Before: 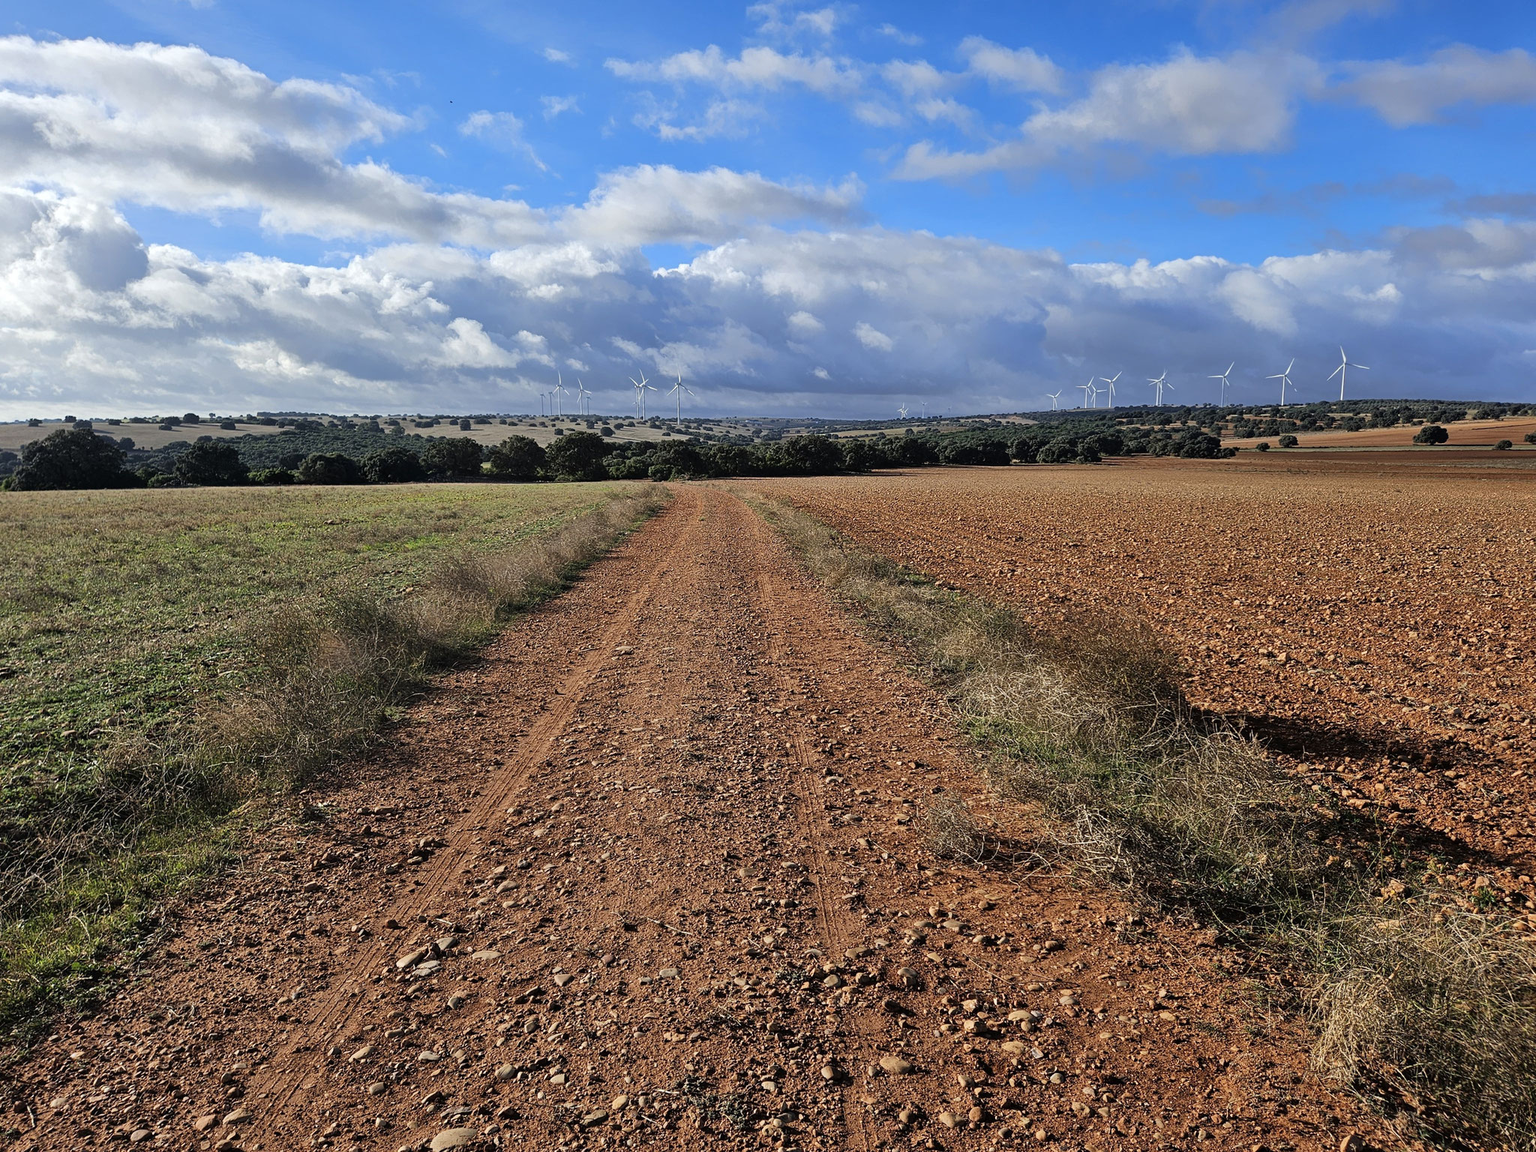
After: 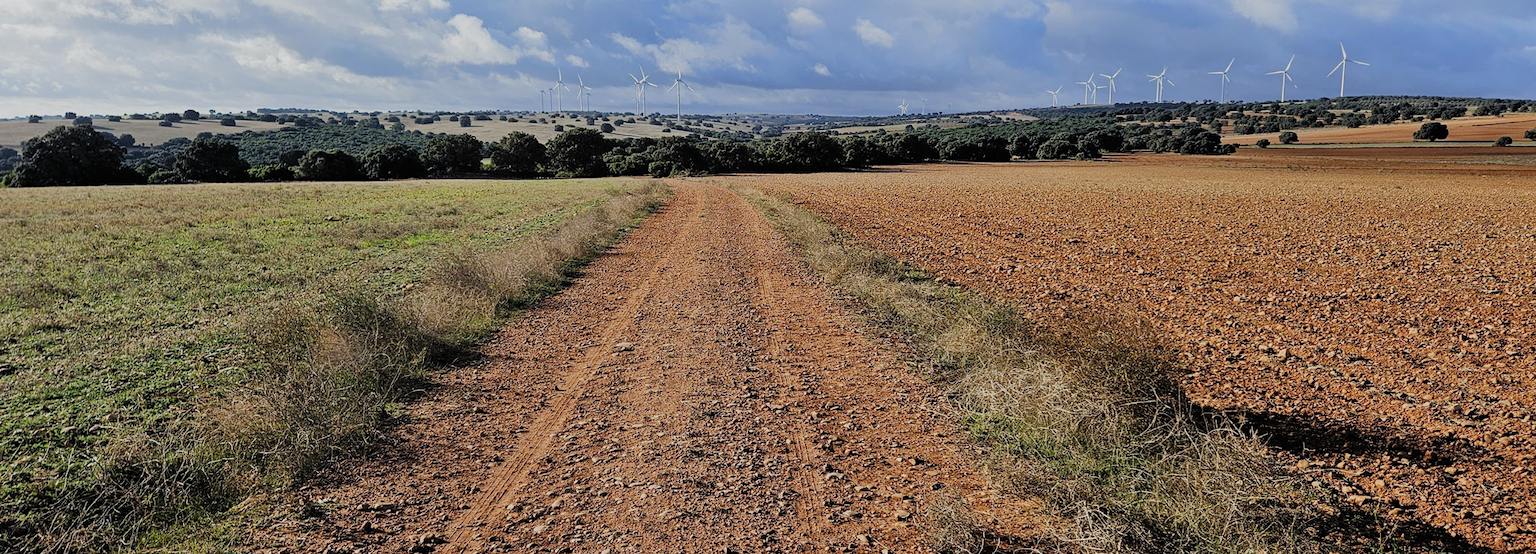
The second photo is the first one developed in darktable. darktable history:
contrast brightness saturation: brightness 0.091, saturation 0.191
crop and rotate: top 26.413%, bottom 25.453%
filmic rgb: black relative exposure -7.65 EV, white relative exposure 4.56 EV, hardness 3.61, preserve chrominance no, color science v4 (2020)
